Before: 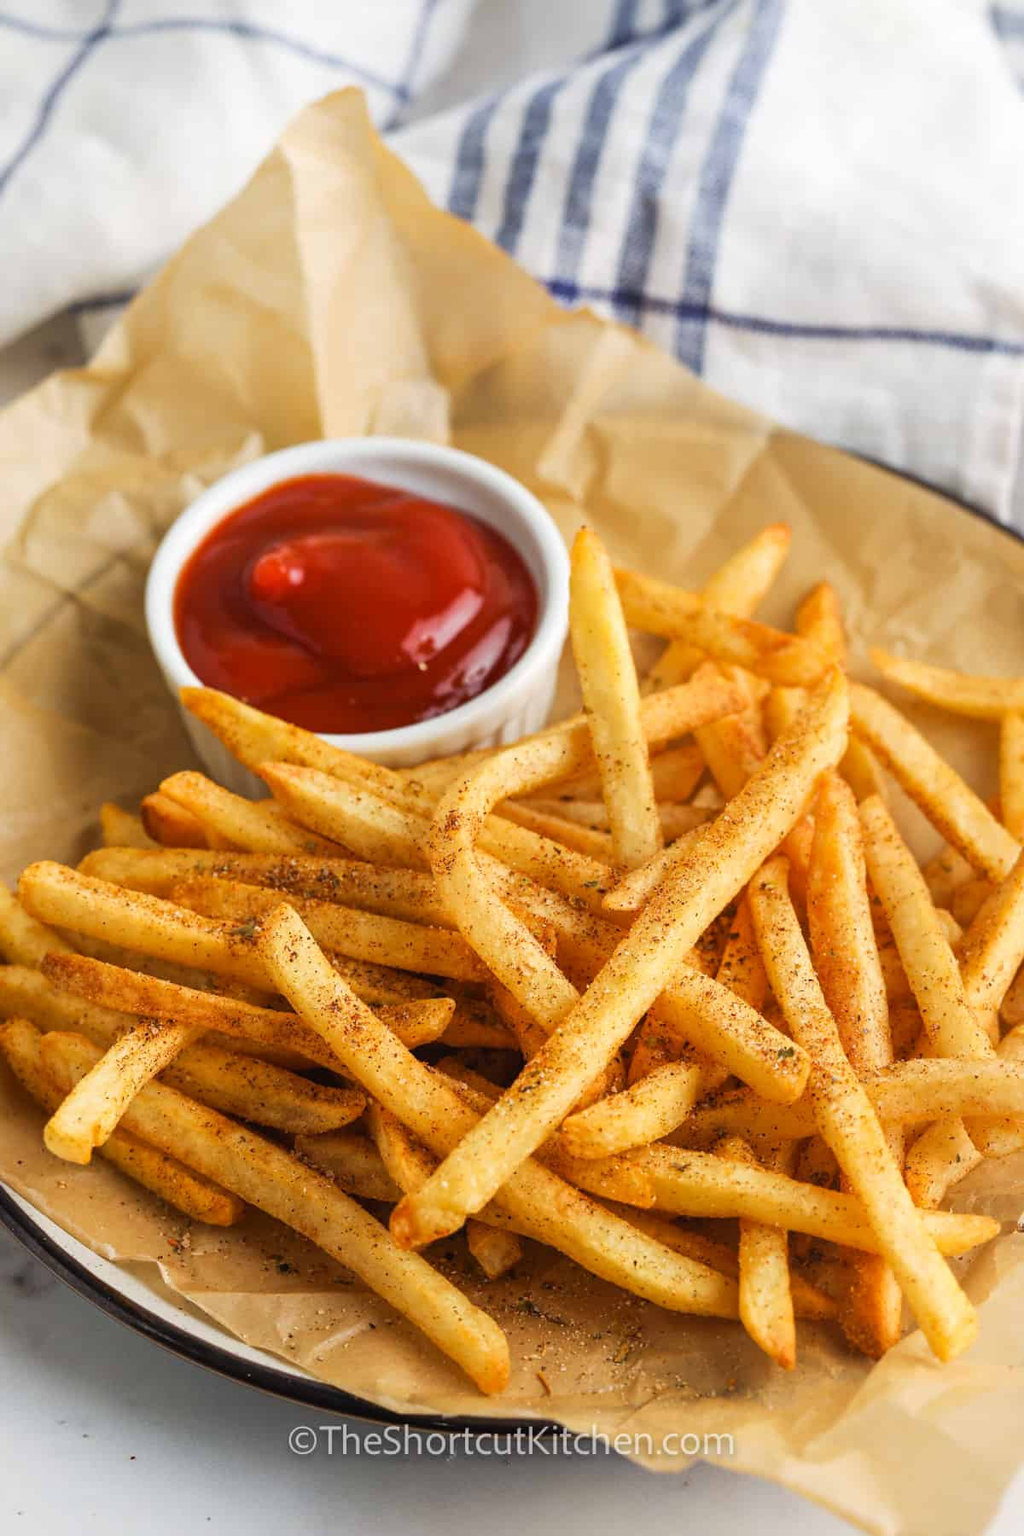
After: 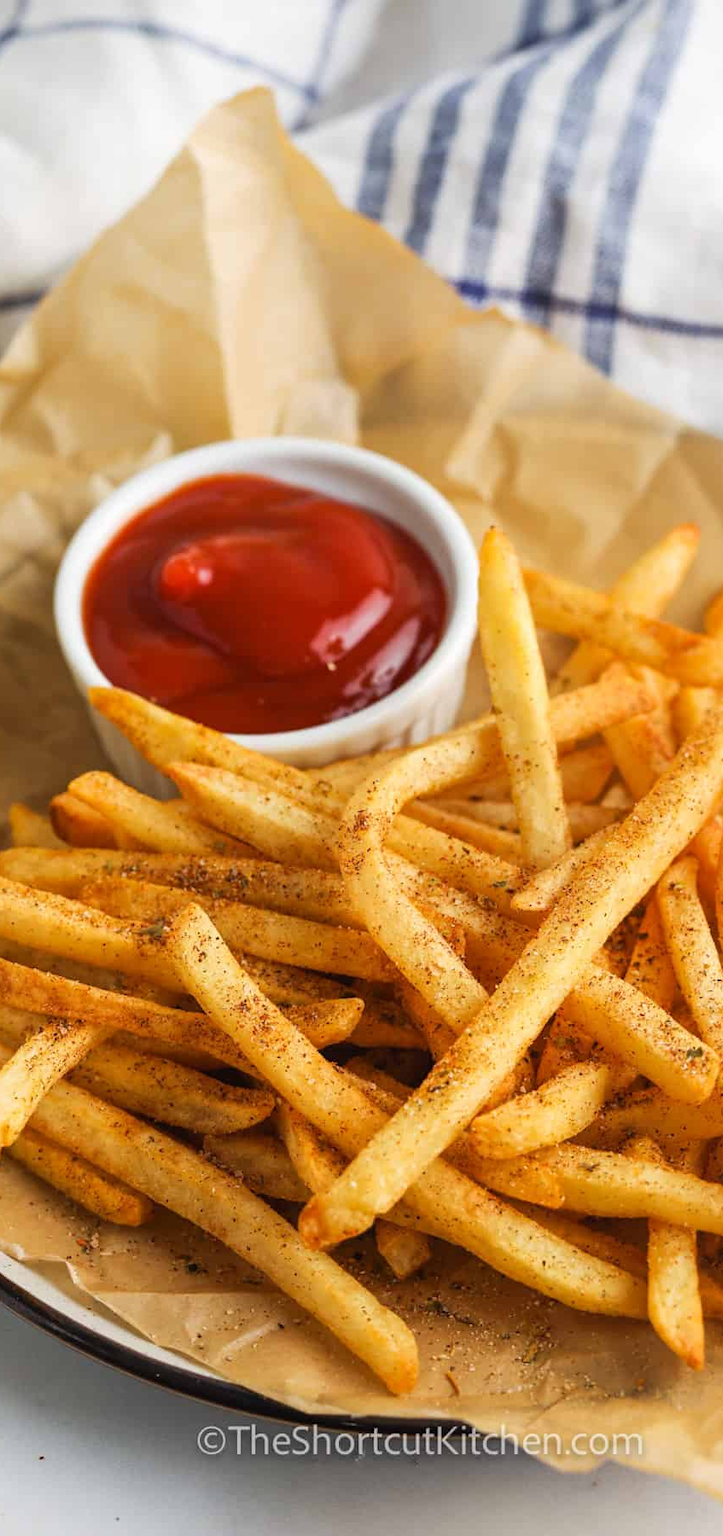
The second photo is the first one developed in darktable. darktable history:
crop and rotate: left 8.94%, right 20.361%
